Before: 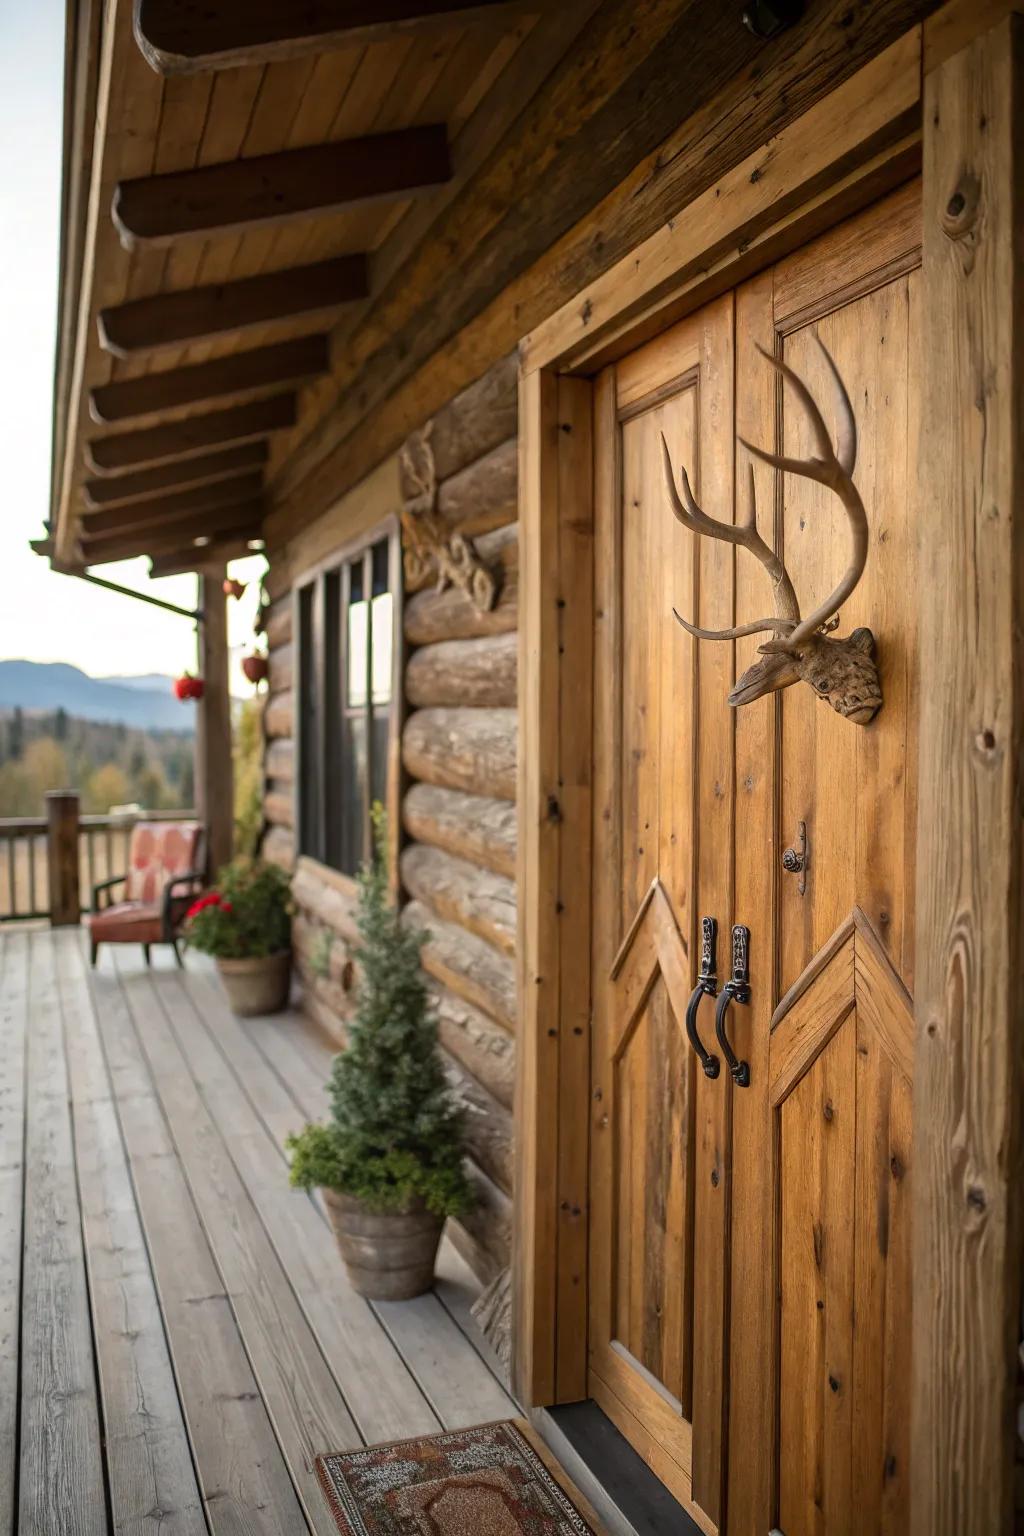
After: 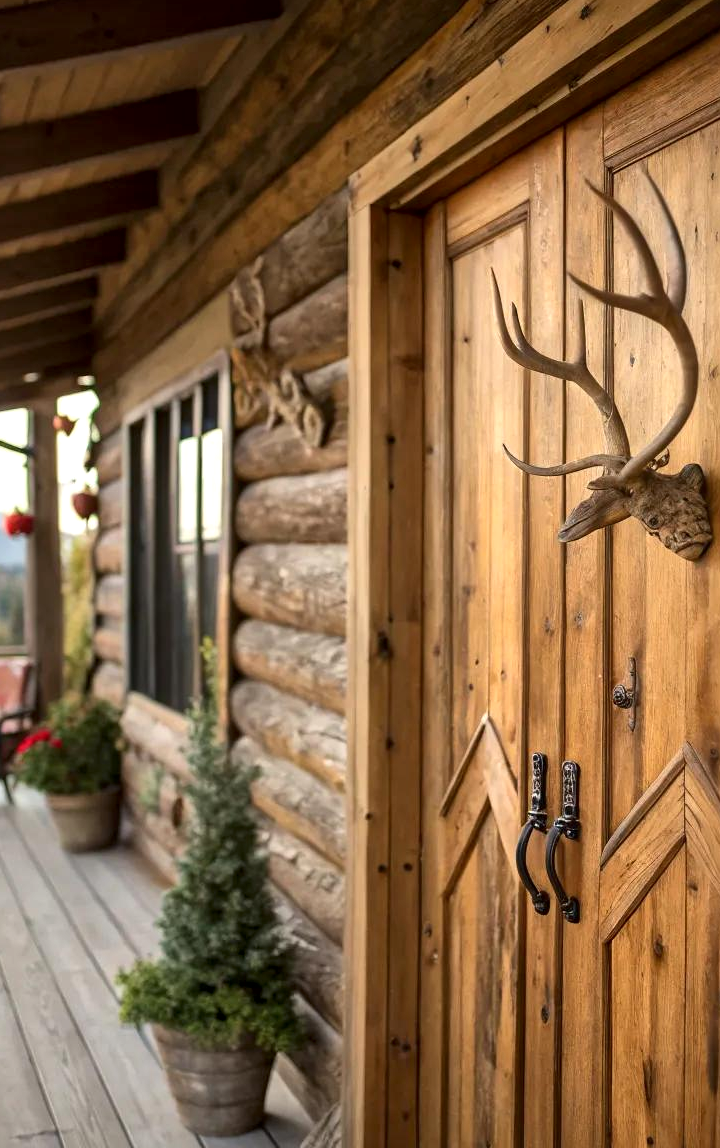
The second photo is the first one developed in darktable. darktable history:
crop and rotate: left 16.607%, top 10.741%, right 13.026%, bottom 14.47%
exposure: exposure 0.127 EV, compensate highlight preservation false
local contrast: mode bilateral grid, contrast 21, coarseness 50, detail 149%, midtone range 0.2
